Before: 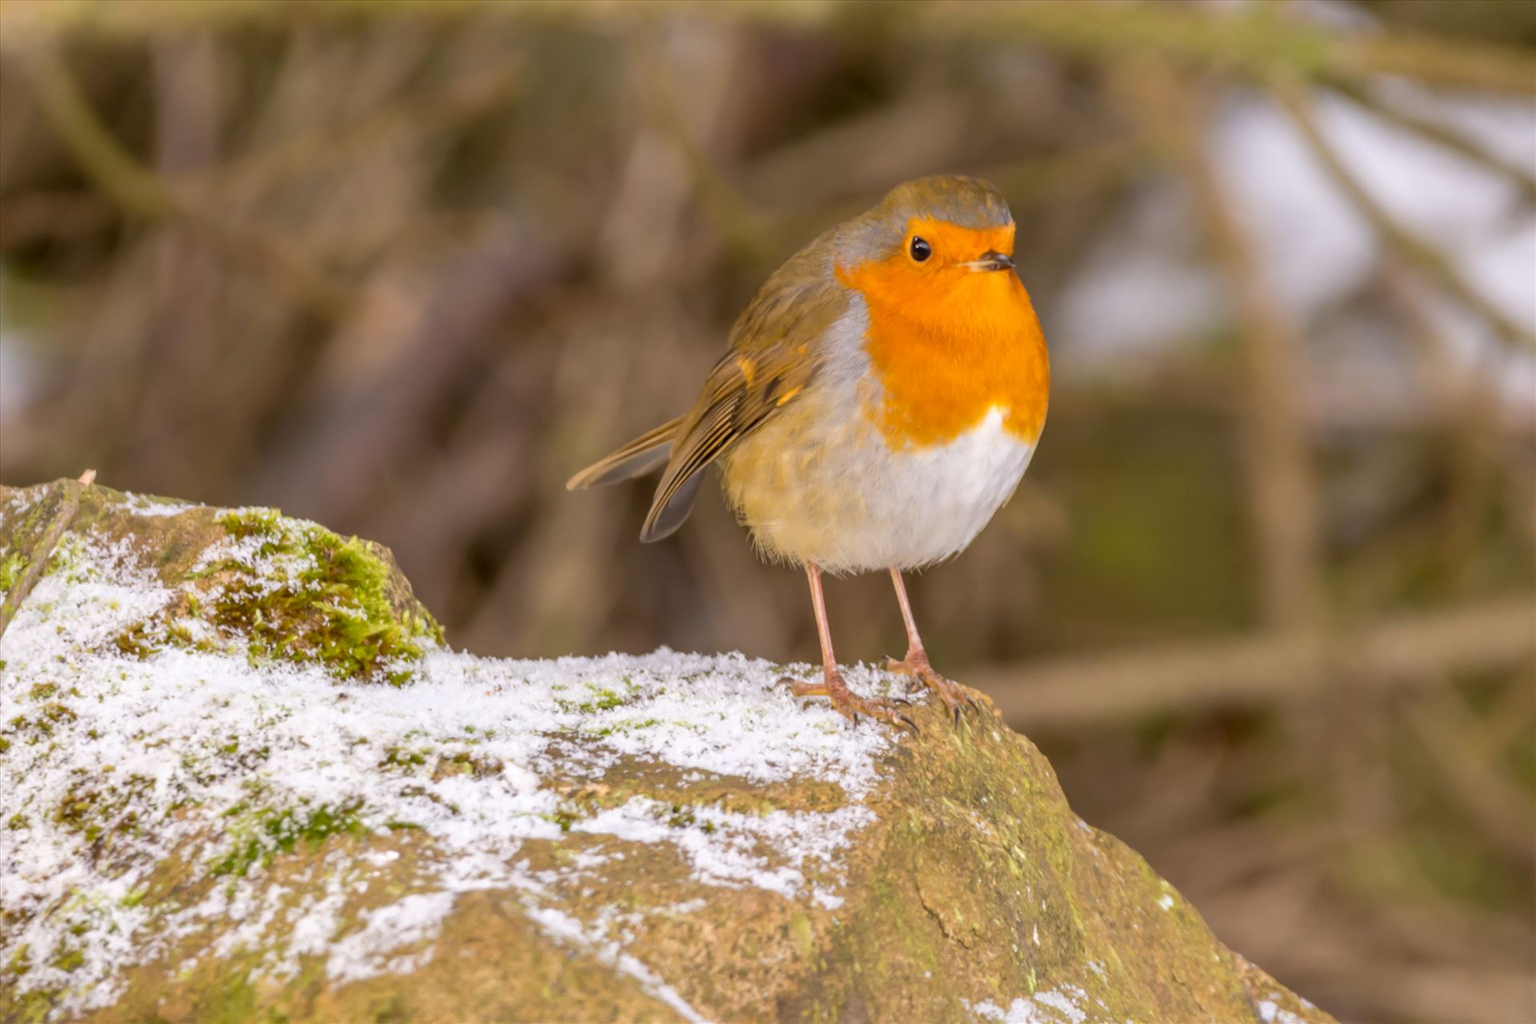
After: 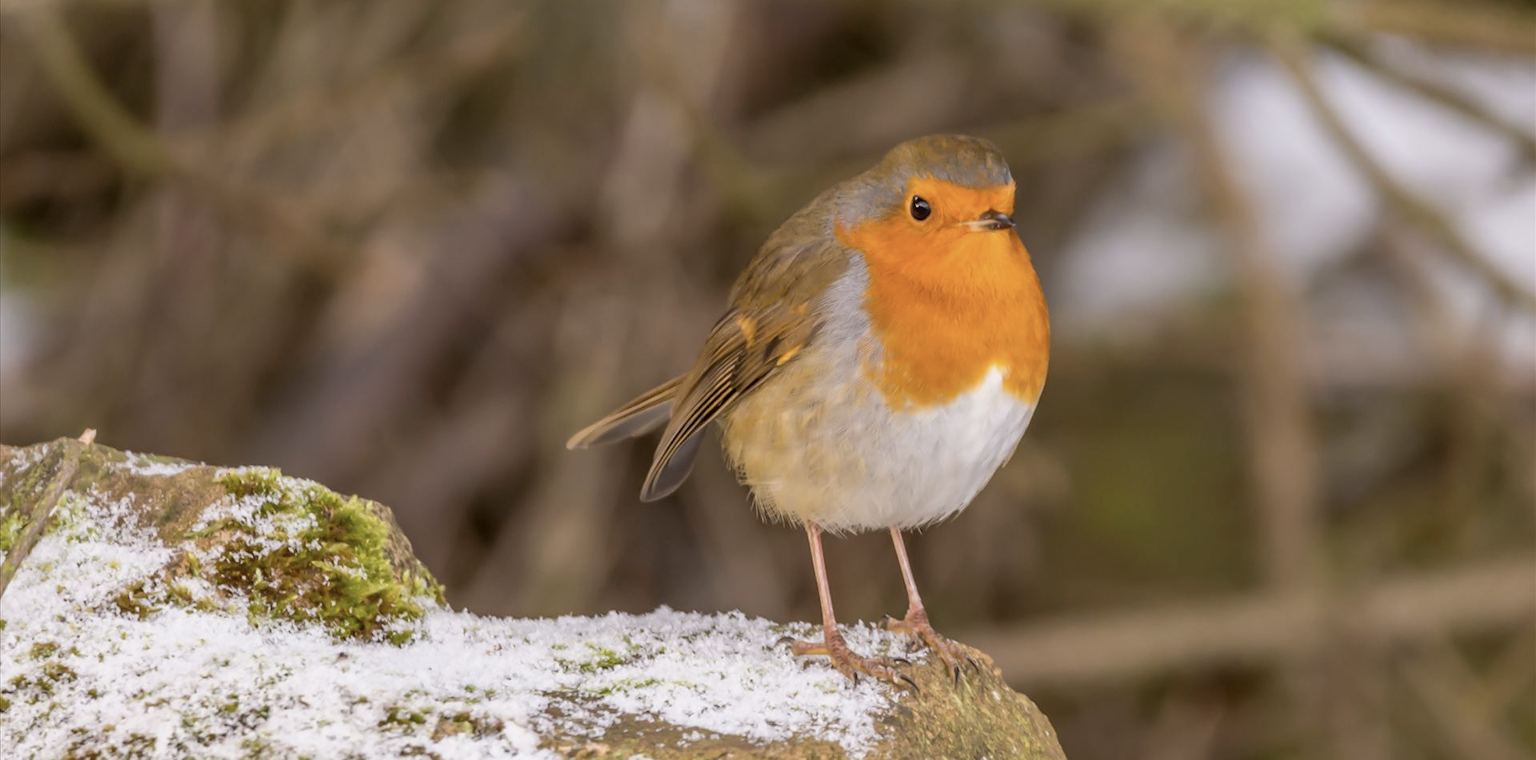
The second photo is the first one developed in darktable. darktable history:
contrast brightness saturation: contrast 0.065, brightness -0.013, saturation -0.222
sharpen: radius 1.048
exposure: exposure -0.152 EV, compensate highlight preservation false
crop: top 3.987%, bottom 21.643%
